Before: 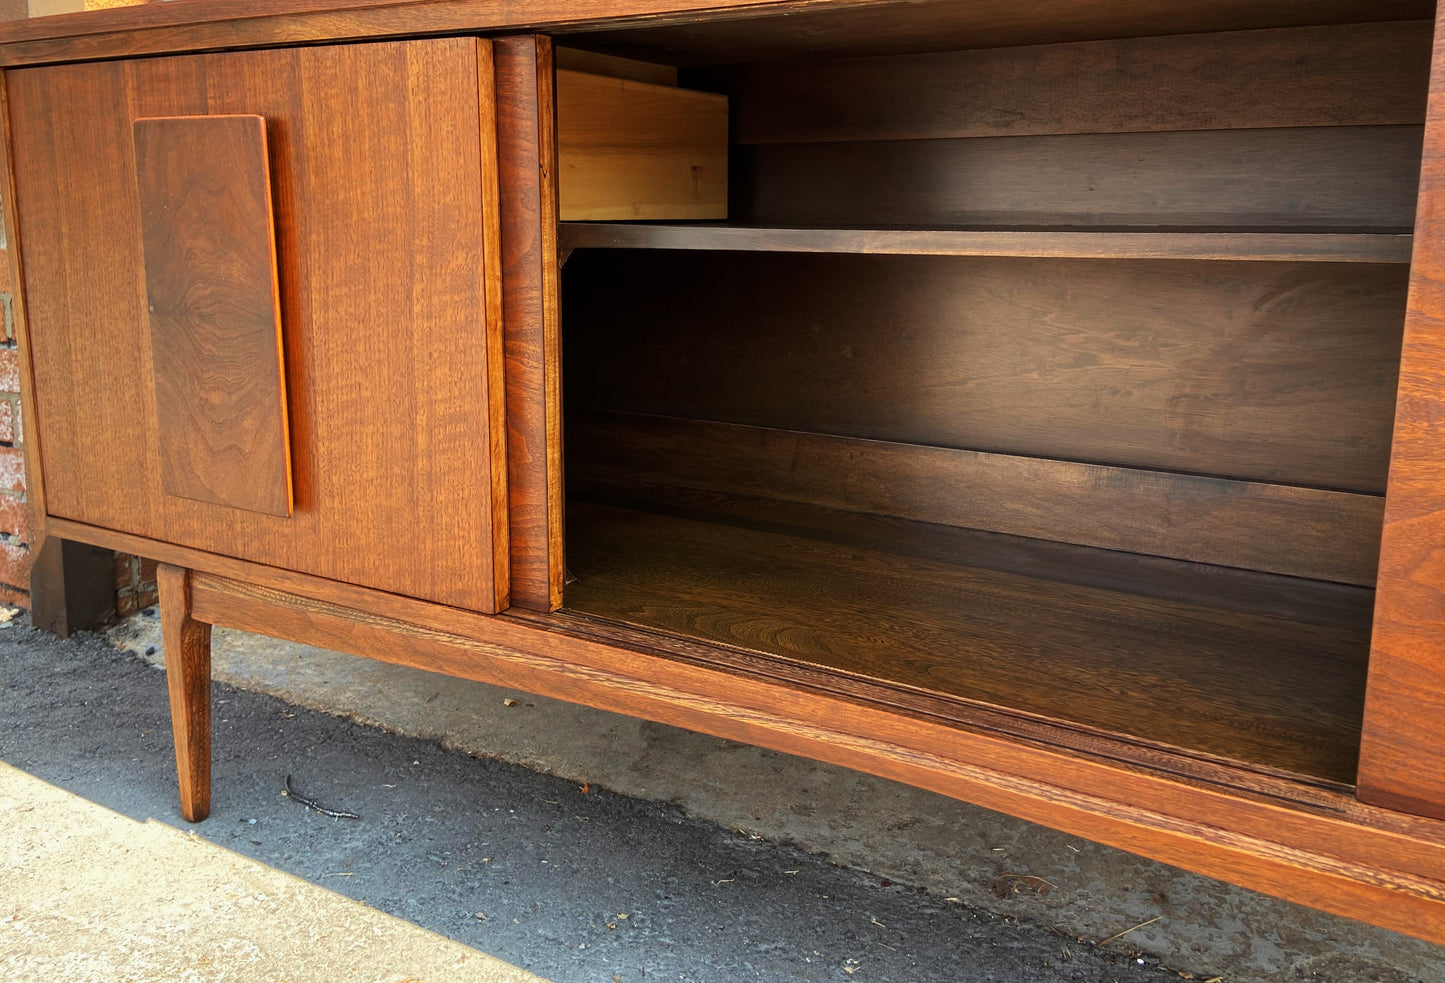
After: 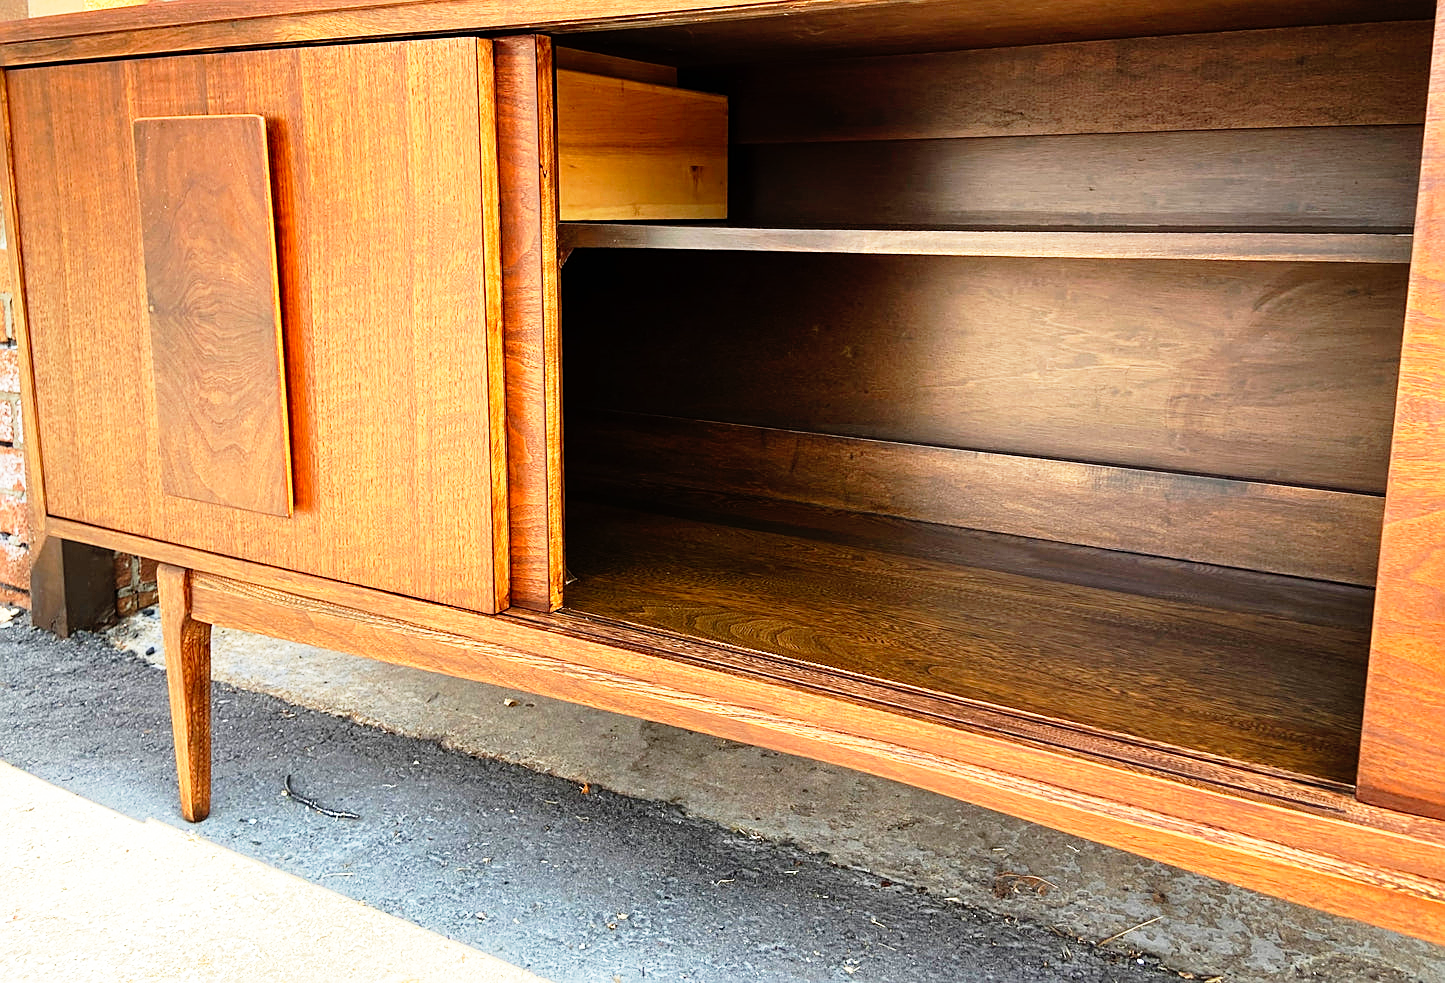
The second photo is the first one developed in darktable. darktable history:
sharpen: on, module defaults
base curve: curves: ch0 [(0, 0) (0.012, 0.01) (0.073, 0.168) (0.31, 0.711) (0.645, 0.957) (1, 1)], preserve colors none
